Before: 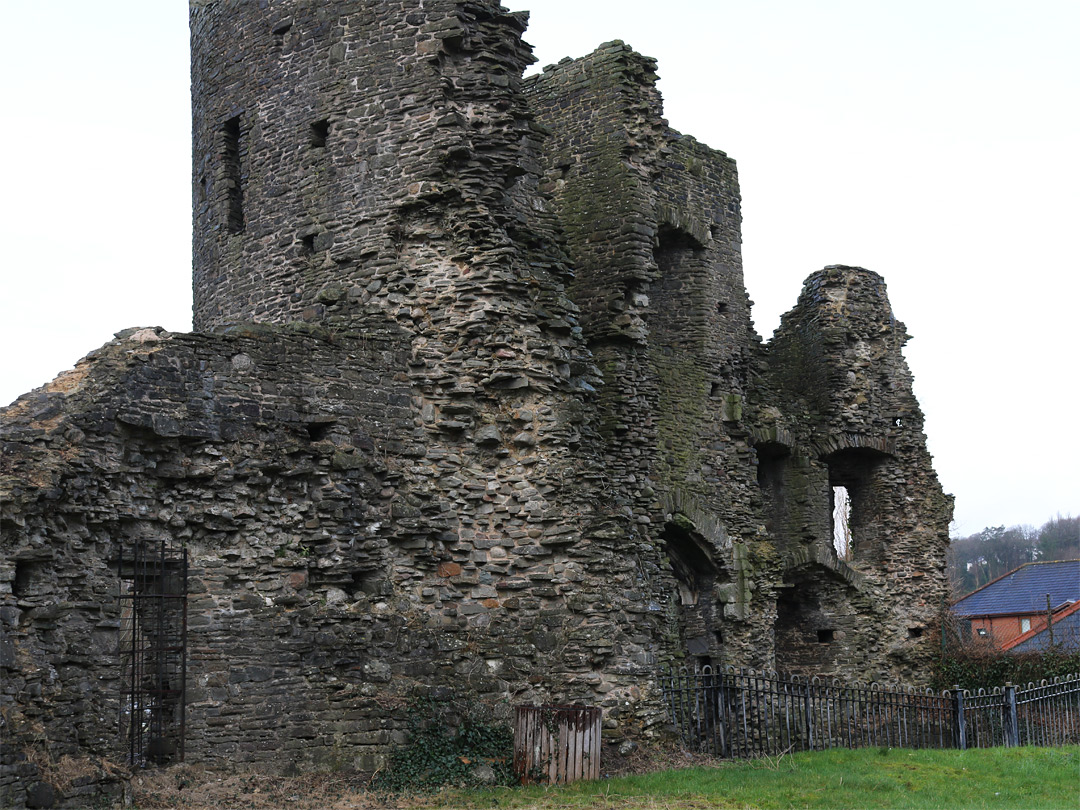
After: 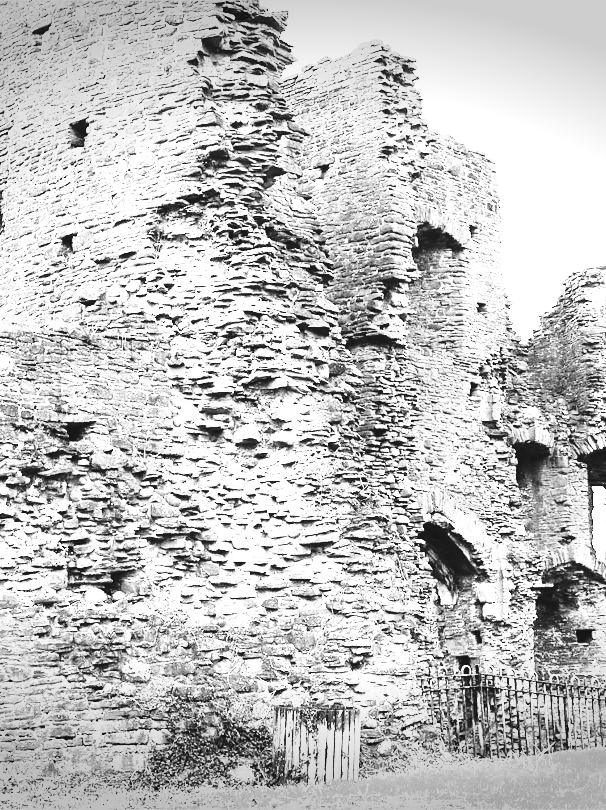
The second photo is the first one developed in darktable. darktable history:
exposure: exposure 0.6 EV, compensate exposure bias true, compensate highlight preservation false
crop and rotate: left 22.461%, right 21.411%
color balance rgb: power › hue 170.2°, highlights gain › chroma 2.985%, highlights gain › hue 60.21°, perceptual saturation grading › global saturation 21.289%, perceptual saturation grading › highlights -19.801%, perceptual saturation grading › shadows 29.315%, perceptual brilliance grading › global brilliance 34.849%, perceptual brilliance grading › highlights 49.318%, perceptual brilliance grading › mid-tones 59.749%, perceptual brilliance grading › shadows 34.17%, global vibrance 41.872%
vignetting: fall-off start 99.27%, brightness -0.479, width/height ratio 1.323
color zones: curves: ch0 [(0.002, 0.589) (0.107, 0.484) (0.146, 0.249) (0.217, 0.352) (0.309, 0.525) (0.39, 0.404) (0.455, 0.169) (0.597, 0.055) (0.724, 0.212) (0.775, 0.691) (0.869, 0.571) (1, 0.587)]; ch1 [(0, 0) (0.143, 0) (0.286, 0) (0.429, 0) (0.571, 0) (0.714, 0) (0.857, 0)]
base curve: curves: ch0 [(0, 0) (0.007, 0.004) (0.027, 0.03) (0.046, 0.07) (0.207, 0.54) (0.442, 0.872) (0.673, 0.972) (1, 1)], preserve colors none
tone curve: curves: ch0 [(0, 0) (0.003, 0.072) (0.011, 0.073) (0.025, 0.072) (0.044, 0.076) (0.069, 0.089) (0.1, 0.103) (0.136, 0.123) (0.177, 0.158) (0.224, 0.21) (0.277, 0.275) (0.335, 0.372) (0.399, 0.463) (0.468, 0.556) (0.543, 0.633) (0.623, 0.712) (0.709, 0.795) (0.801, 0.869) (0.898, 0.942) (1, 1)], preserve colors none
